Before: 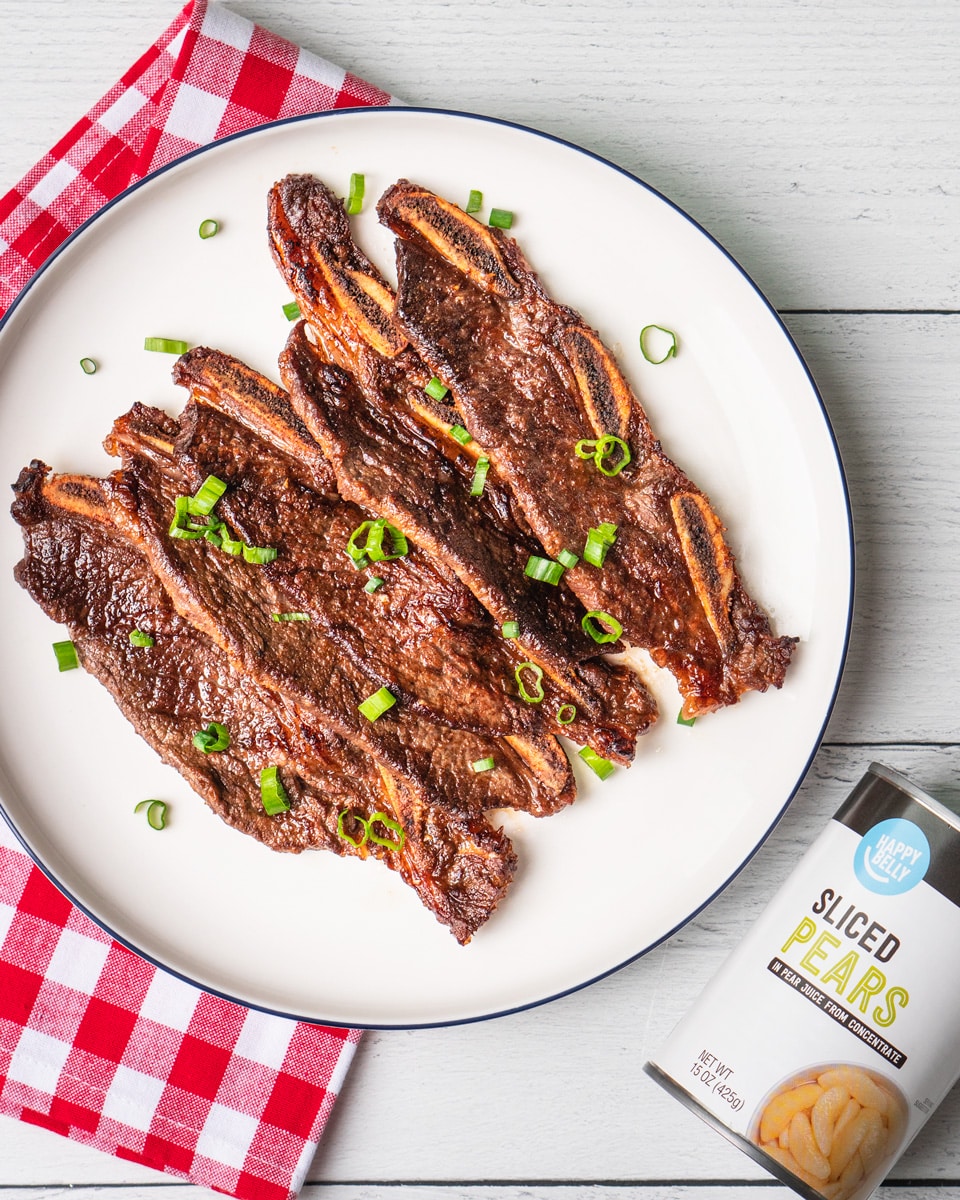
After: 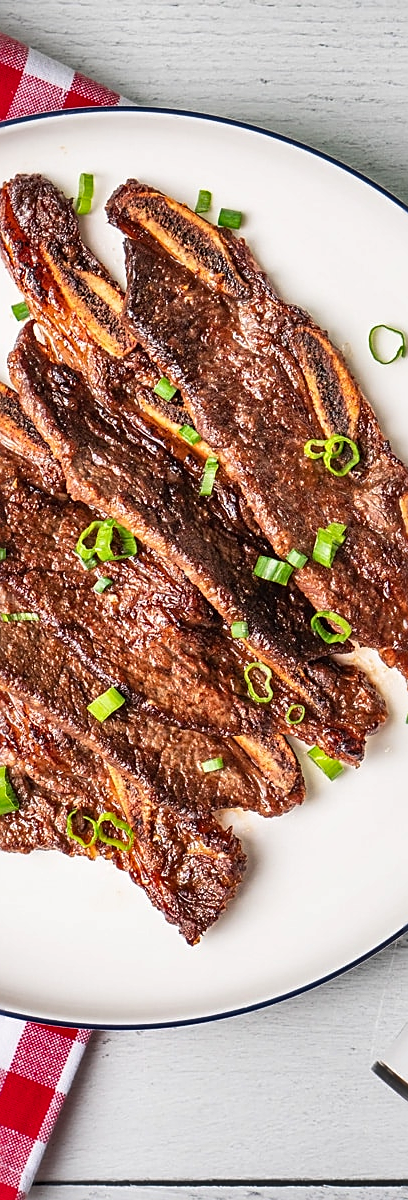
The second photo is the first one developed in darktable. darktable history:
sharpen: on, module defaults
crop: left 28.278%, right 29.184%
shadows and highlights: low approximation 0.01, soften with gaussian
